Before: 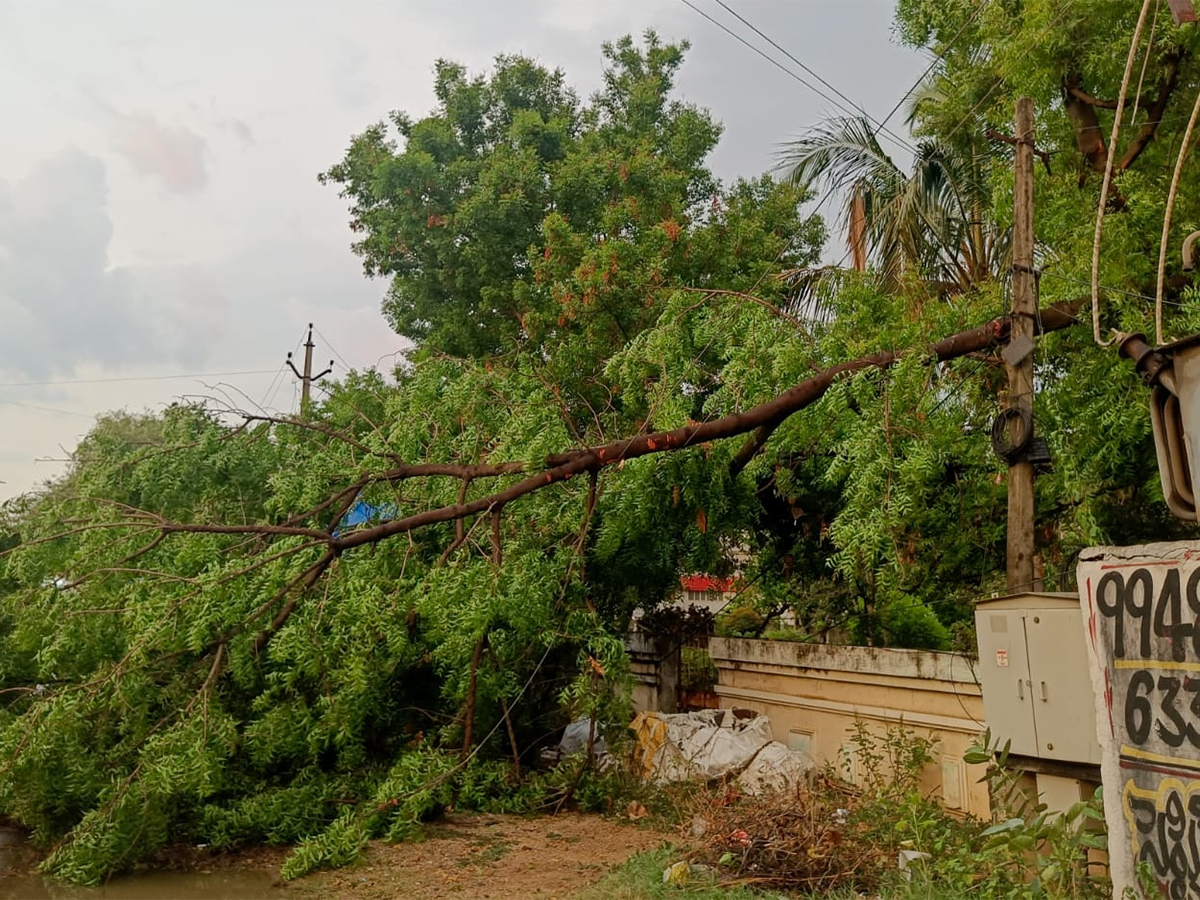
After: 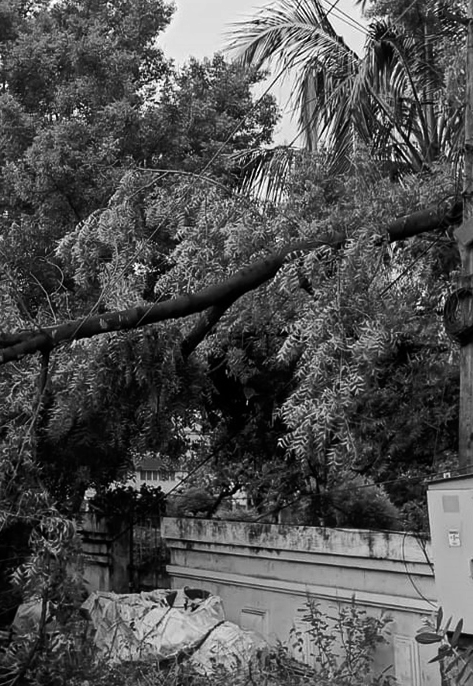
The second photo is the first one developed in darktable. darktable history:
crop: left 45.721%, top 13.393%, right 14.118%, bottom 10.01%
monochrome: a -11.7, b 1.62, size 0.5, highlights 0.38
tone equalizer: -8 EV -0.75 EV, -7 EV -0.7 EV, -6 EV -0.6 EV, -5 EV -0.4 EV, -3 EV 0.4 EV, -2 EV 0.6 EV, -1 EV 0.7 EV, +0 EV 0.75 EV, edges refinement/feathering 500, mask exposure compensation -1.57 EV, preserve details no
